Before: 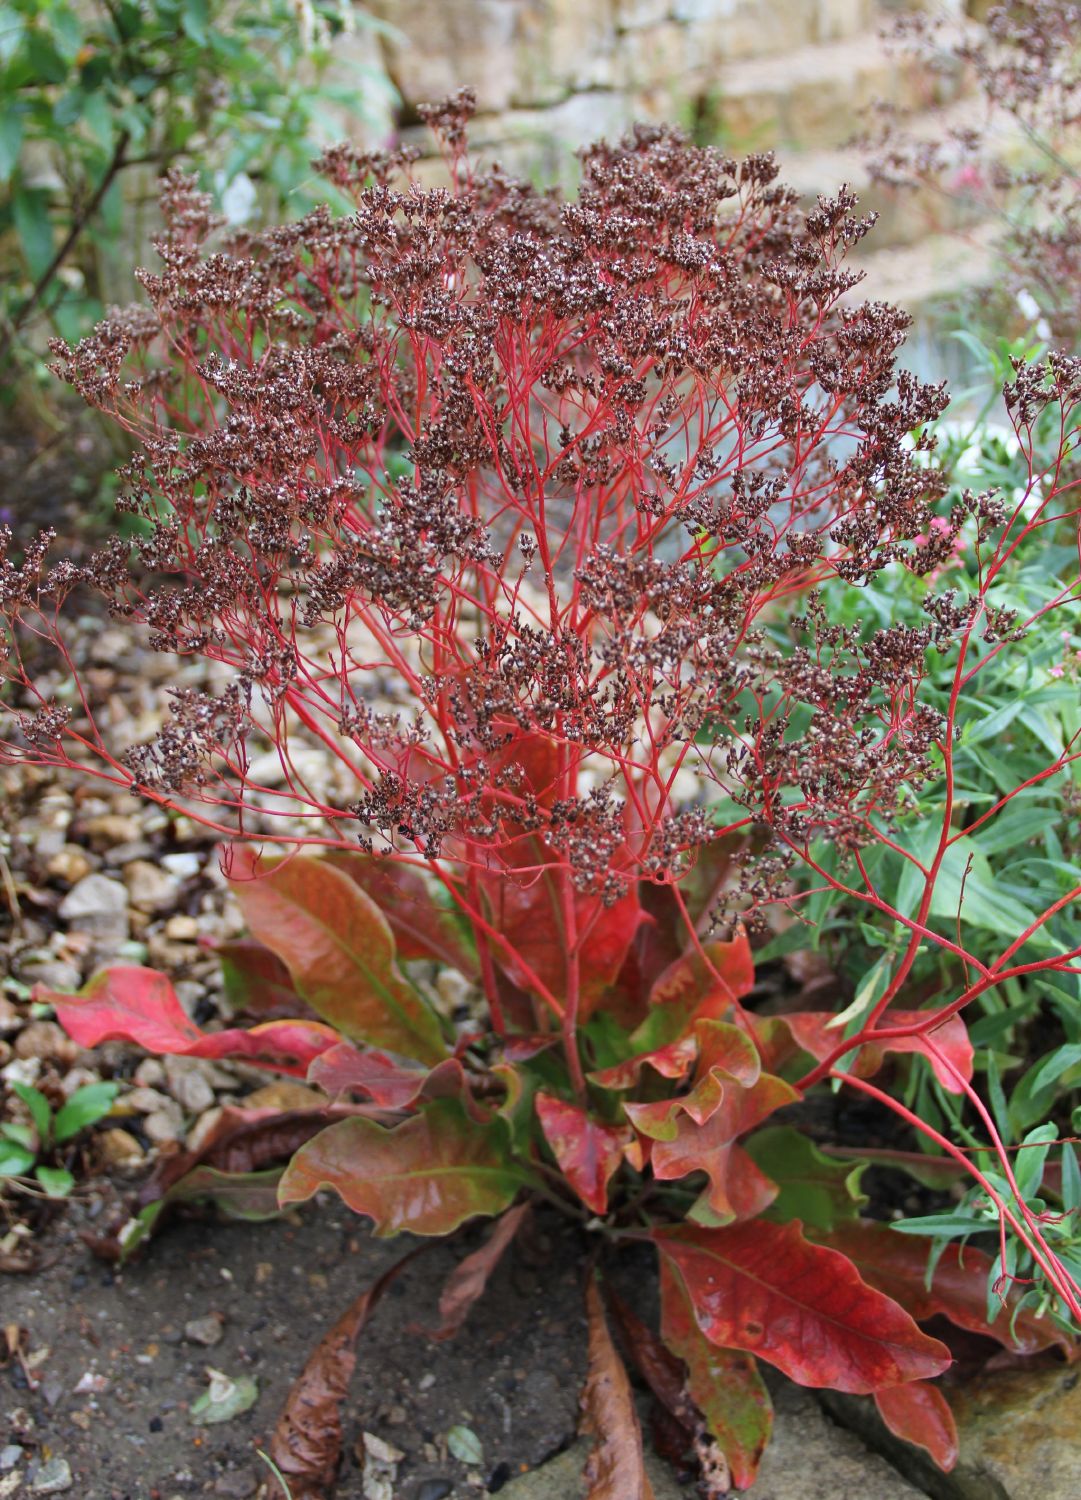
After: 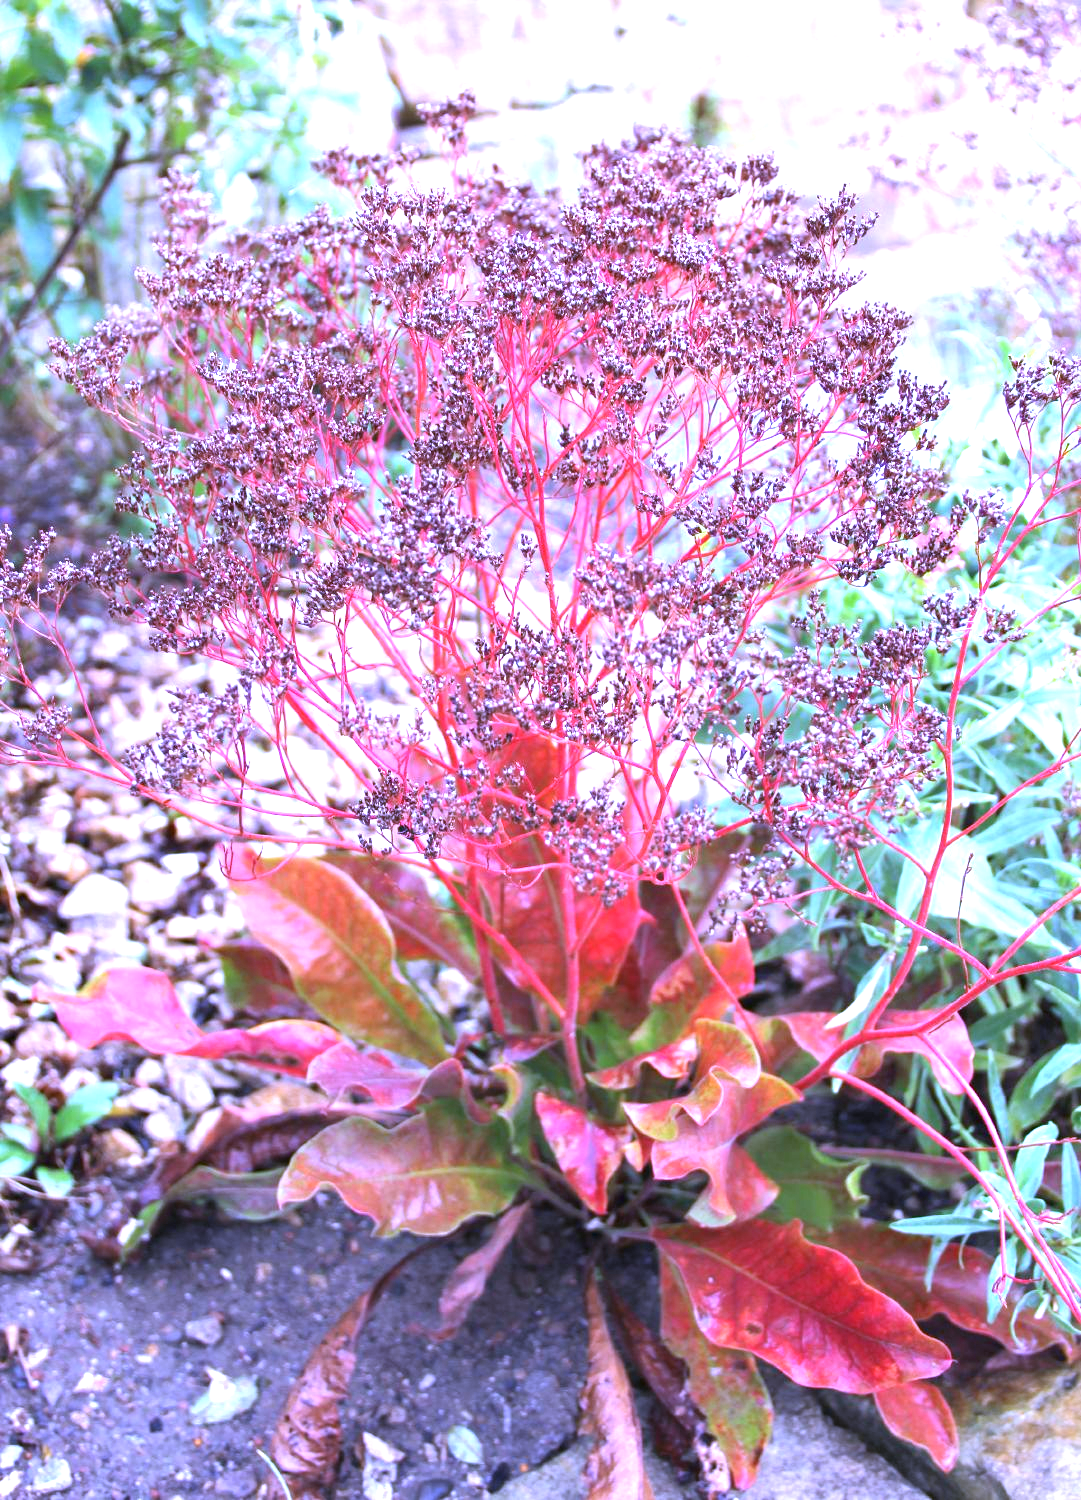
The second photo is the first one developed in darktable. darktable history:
white balance: red 0.98, blue 1.61
exposure: exposure 1.5 EV, compensate highlight preservation false
